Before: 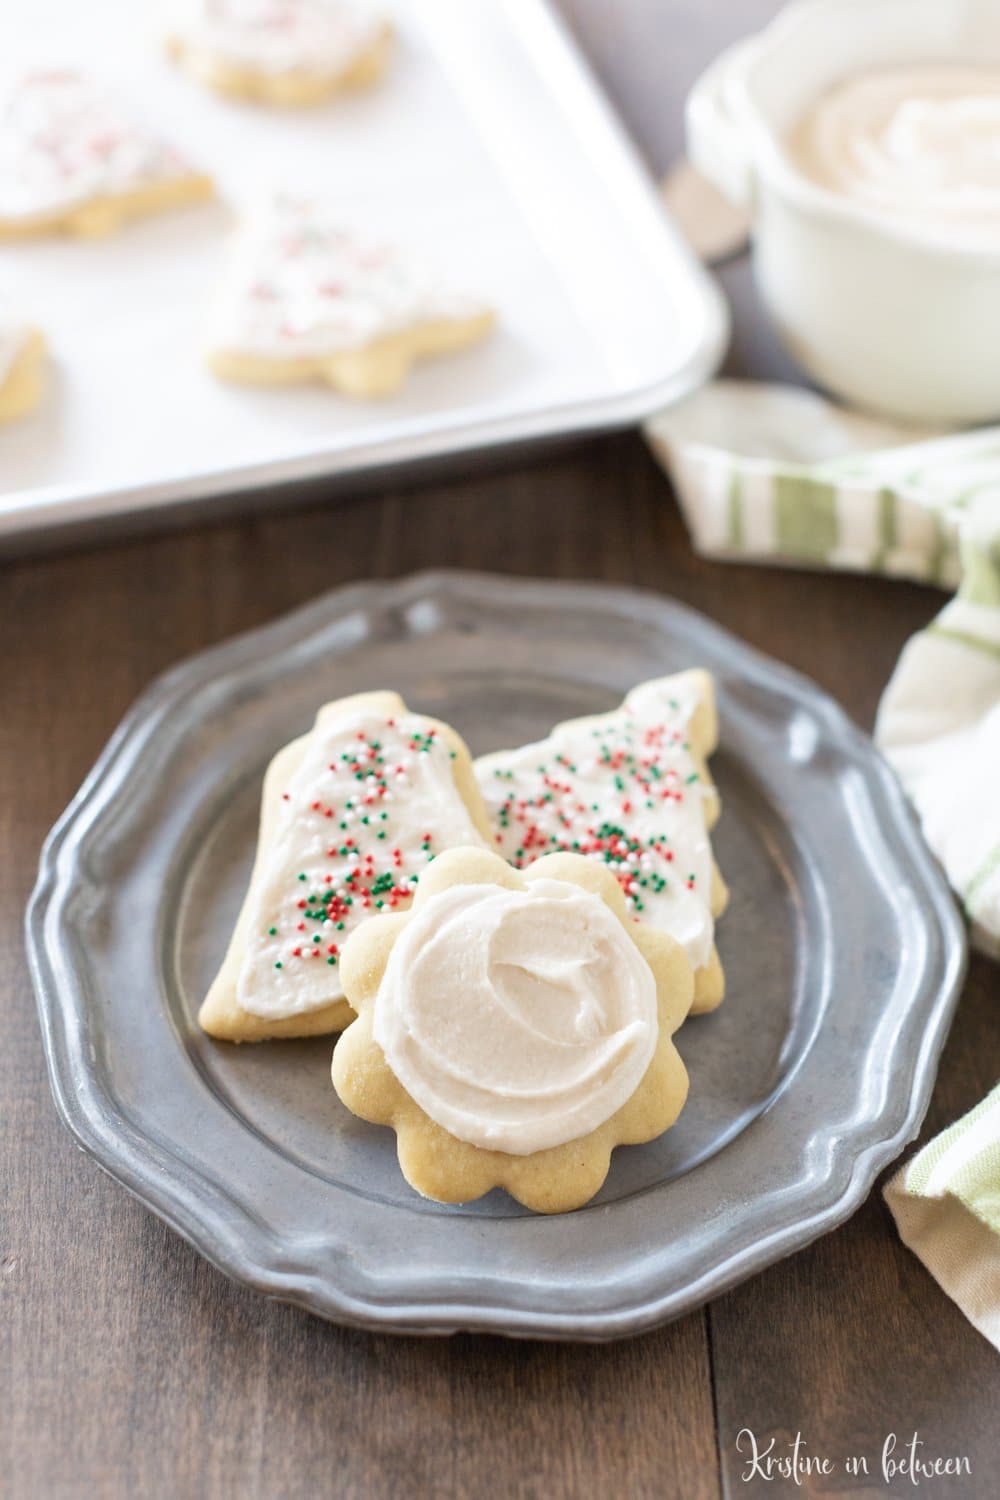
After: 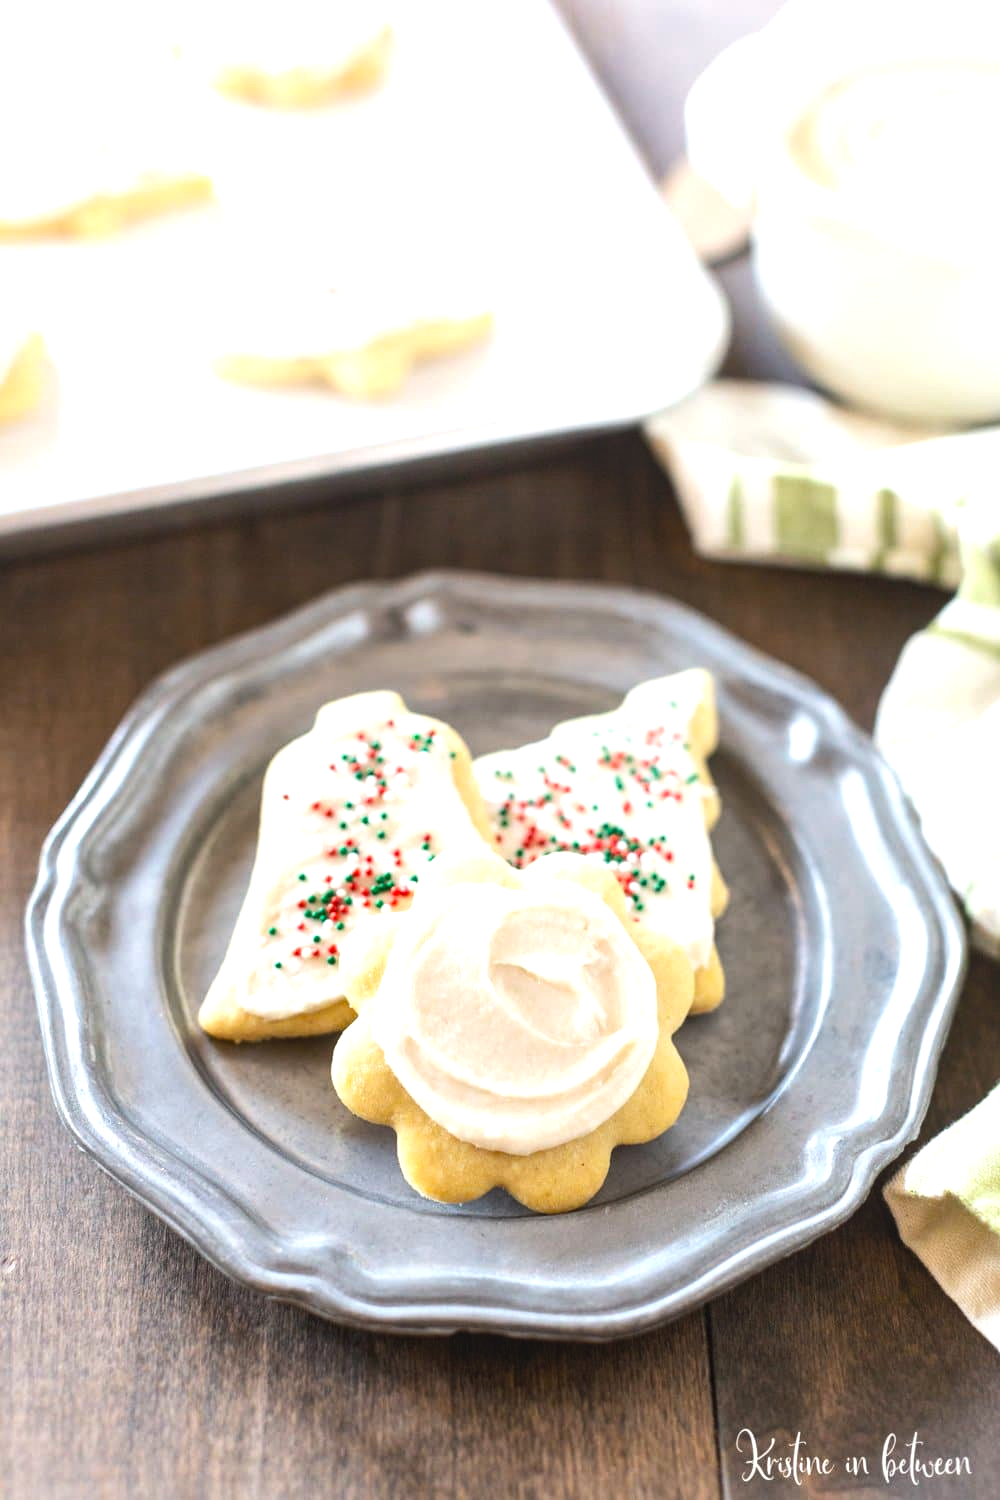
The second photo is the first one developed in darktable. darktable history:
tone equalizer: -8 EV -0.75 EV, -7 EV -0.7 EV, -6 EV -0.6 EV, -5 EV -0.4 EV, -3 EV 0.4 EV, -2 EV 0.6 EV, -1 EV 0.7 EV, +0 EV 0.75 EV, edges refinement/feathering 500, mask exposure compensation -1.57 EV, preserve details no
local contrast: detail 110%
color balance: output saturation 120%
